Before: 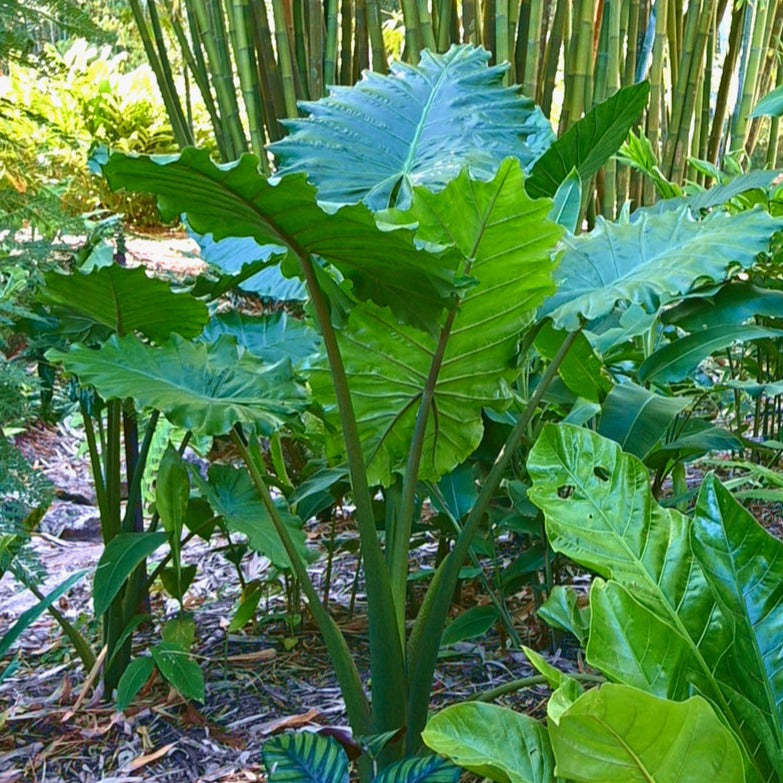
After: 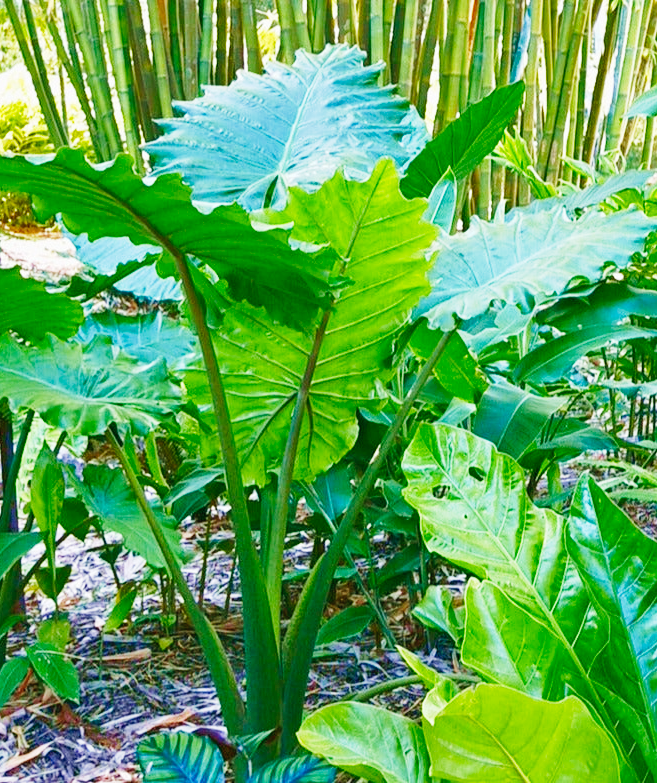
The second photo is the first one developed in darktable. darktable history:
base curve: curves: ch0 [(0, 0) (0, 0.001) (0.001, 0.001) (0.004, 0.002) (0.007, 0.004) (0.015, 0.013) (0.033, 0.045) (0.052, 0.096) (0.075, 0.17) (0.099, 0.241) (0.163, 0.42) (0.219, 0.55) (0.259, 0.616) (0.327, 0.722) (0.365, 0.765) (0.522, 0.873) (0.547, 0.881) (0.689, 0.919) (0.826, 0.952) (1, 1)], preserve colors none
crop: left 16.031%
shadows and highlights: on, module defaults
